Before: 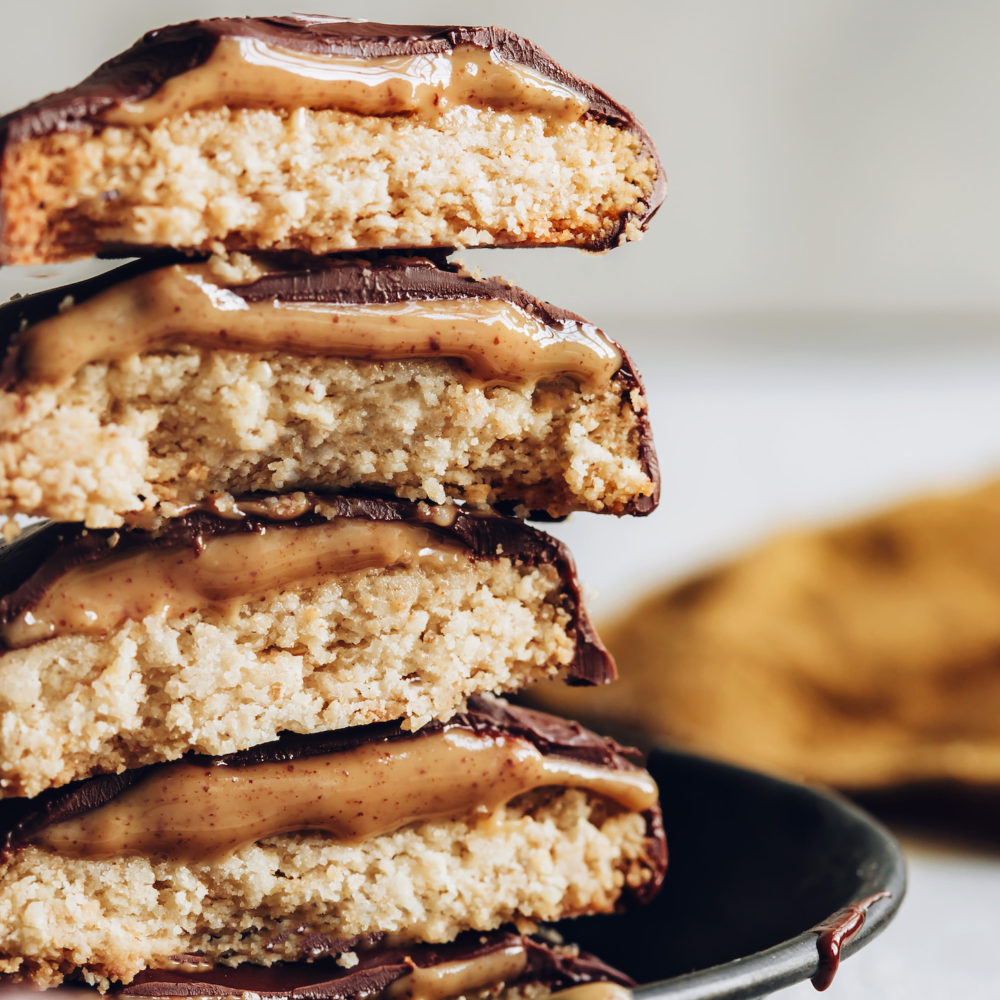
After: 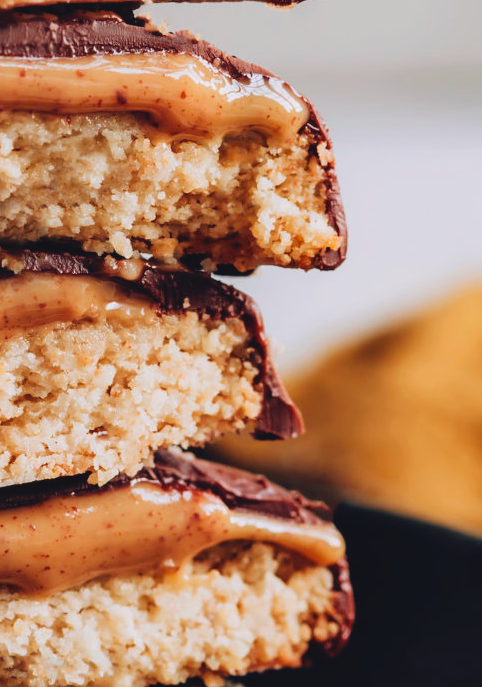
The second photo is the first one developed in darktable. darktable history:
crop: left 31.379%, top 24.658%, right 20.326%, bottom 6.628%
white balance: red 1.009, blue 1.027
contrast brightness saturation: contrast -0.11
